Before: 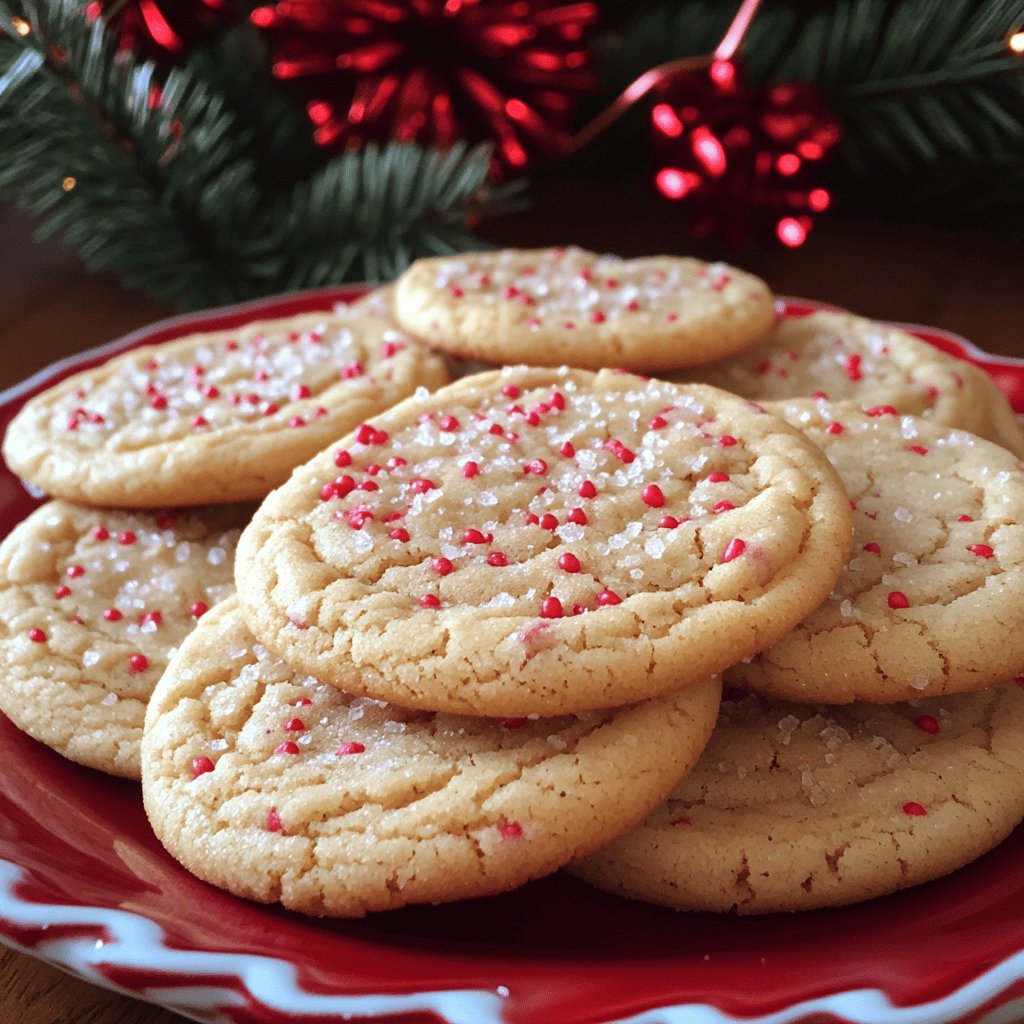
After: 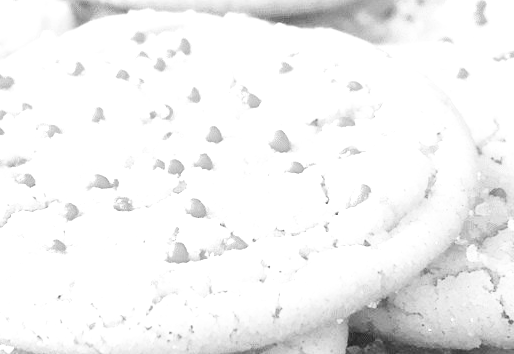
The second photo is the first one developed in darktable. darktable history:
exposure: exposure 2.003 EV, compensate highlight preservation false
crop: left 36.607%, top 34.735%, right 13.146%, bottom 30.611%
base curve: curves: ch0 [(0, 0) (0.008, 0.007) (0.022, 0.029) (0.048, 0.089) (0.092, 0.197) (0.191, 0.399) (0.275, 0.534) (0.357, 0.65) (0.477, 0.78) (0.542, 0.833) (0.799, 0.973) (1, 1)], preserve colors none
monochrome: on, module defaults
